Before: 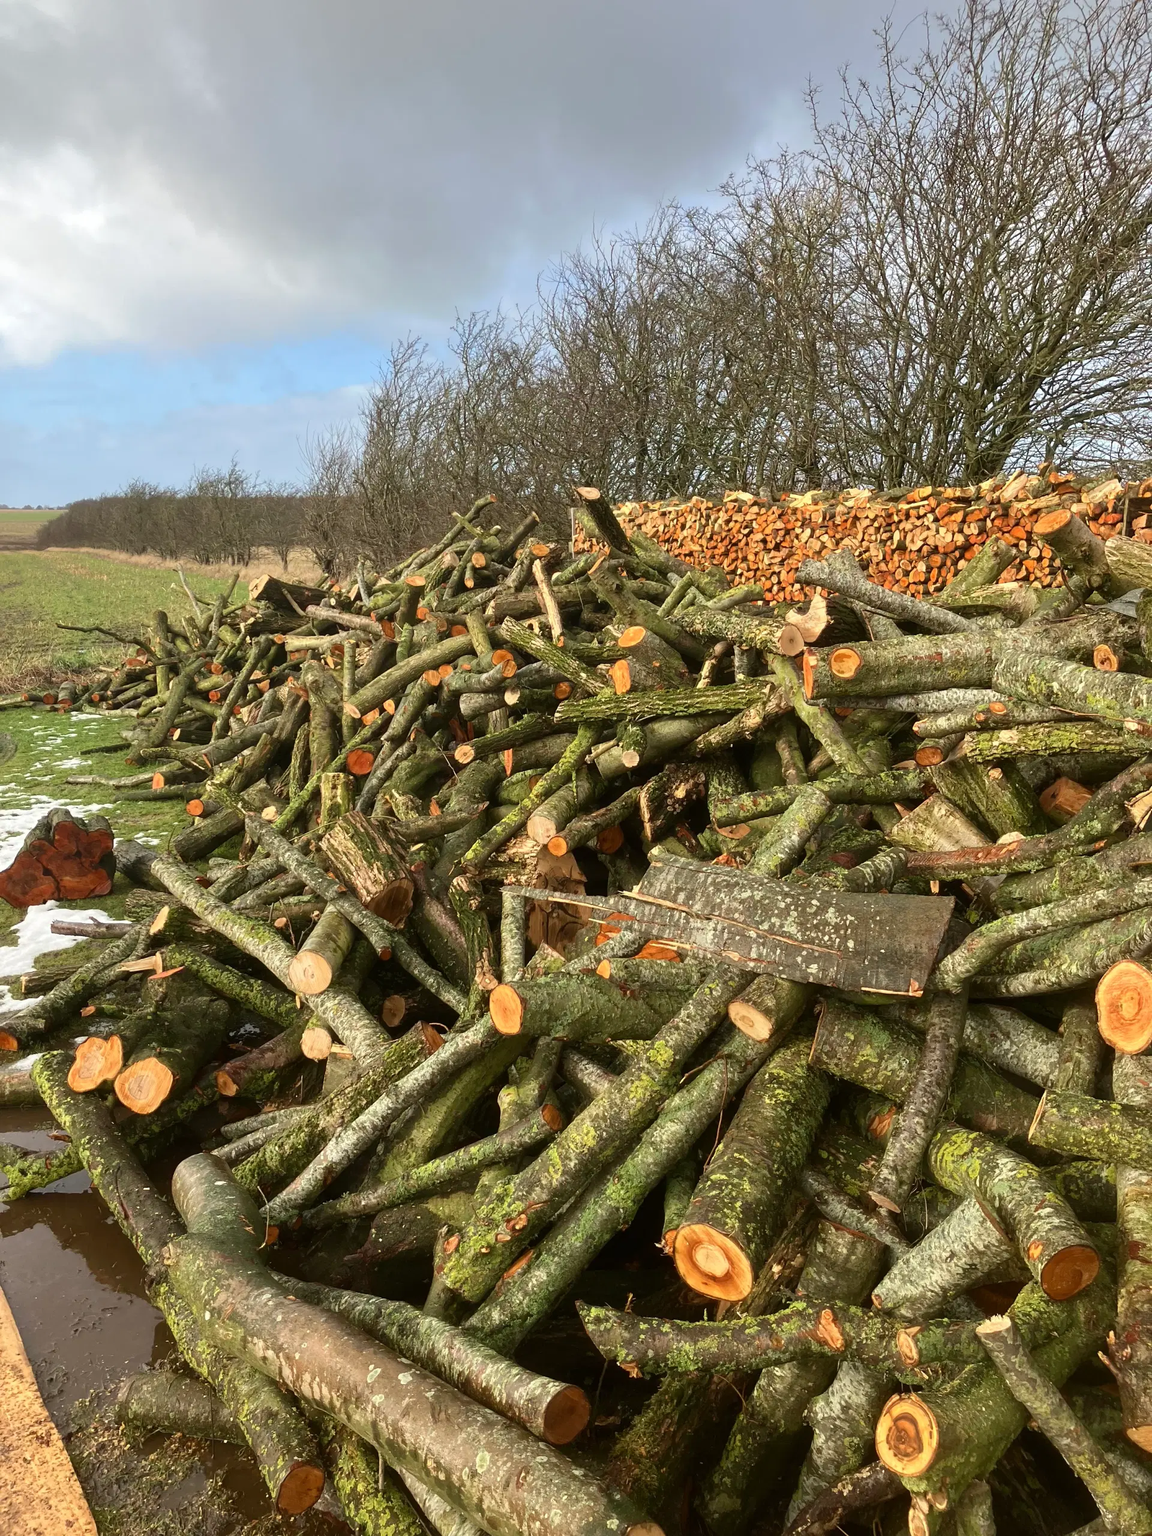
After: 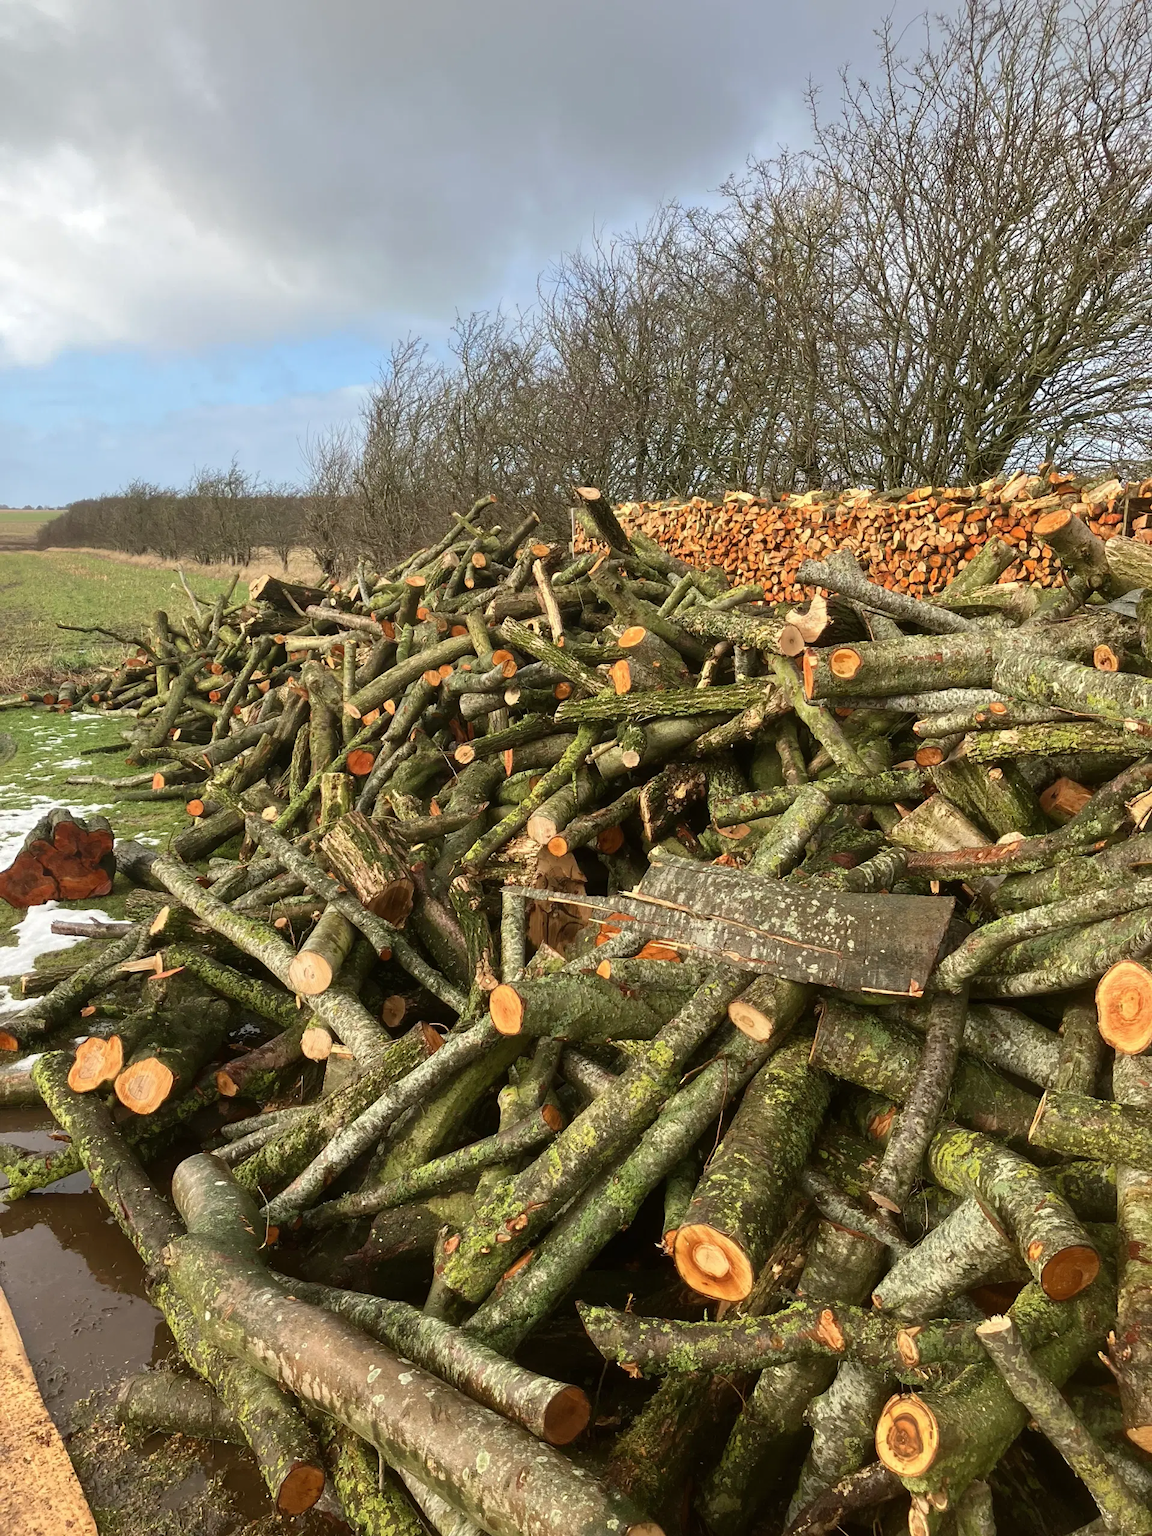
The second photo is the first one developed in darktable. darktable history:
contrast brightness saturation: saturation -0.045
